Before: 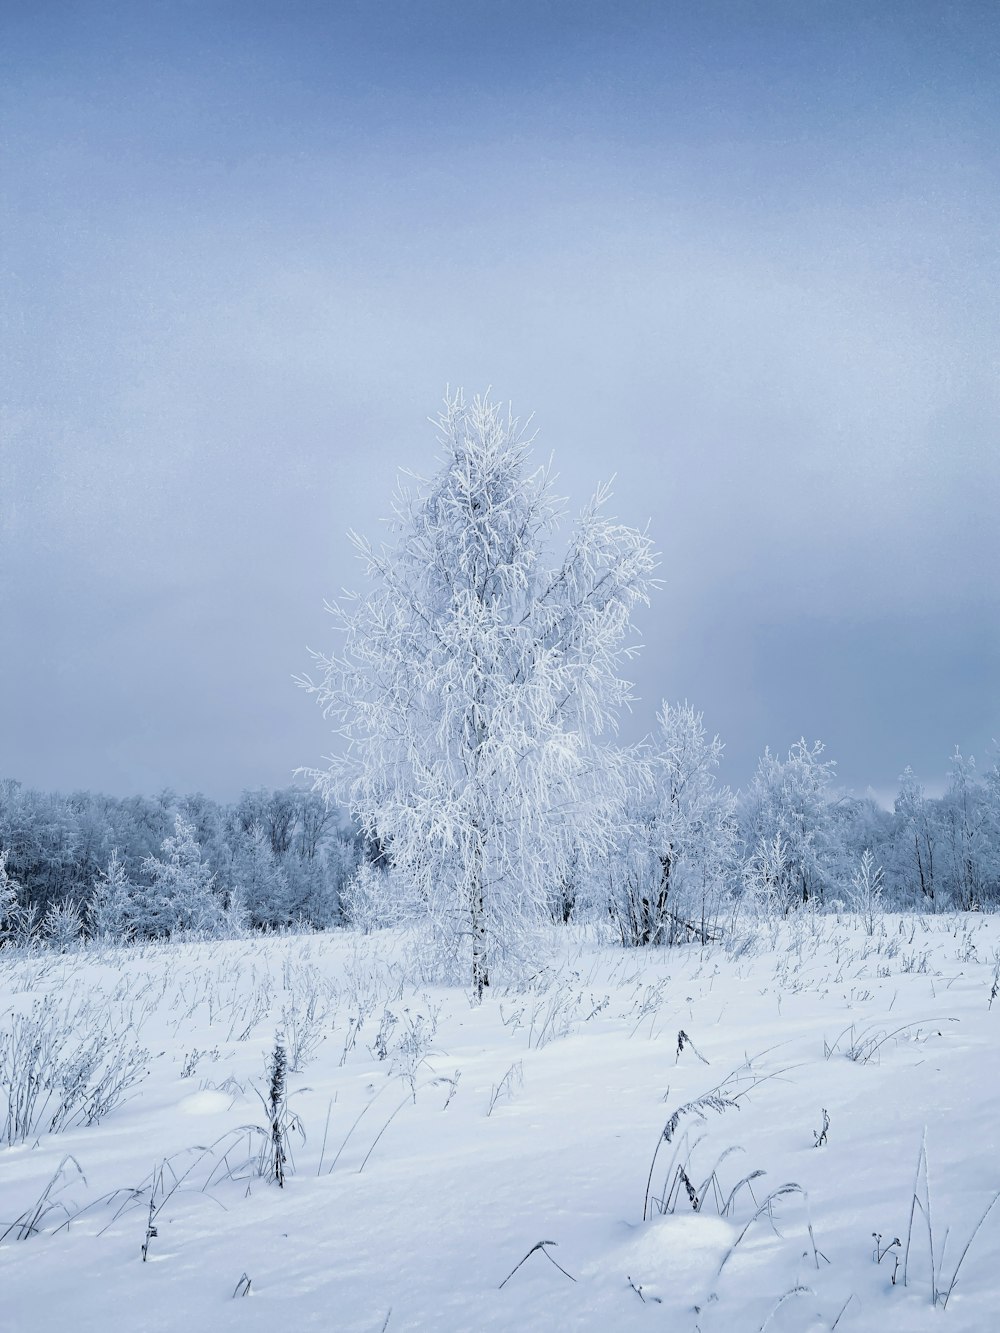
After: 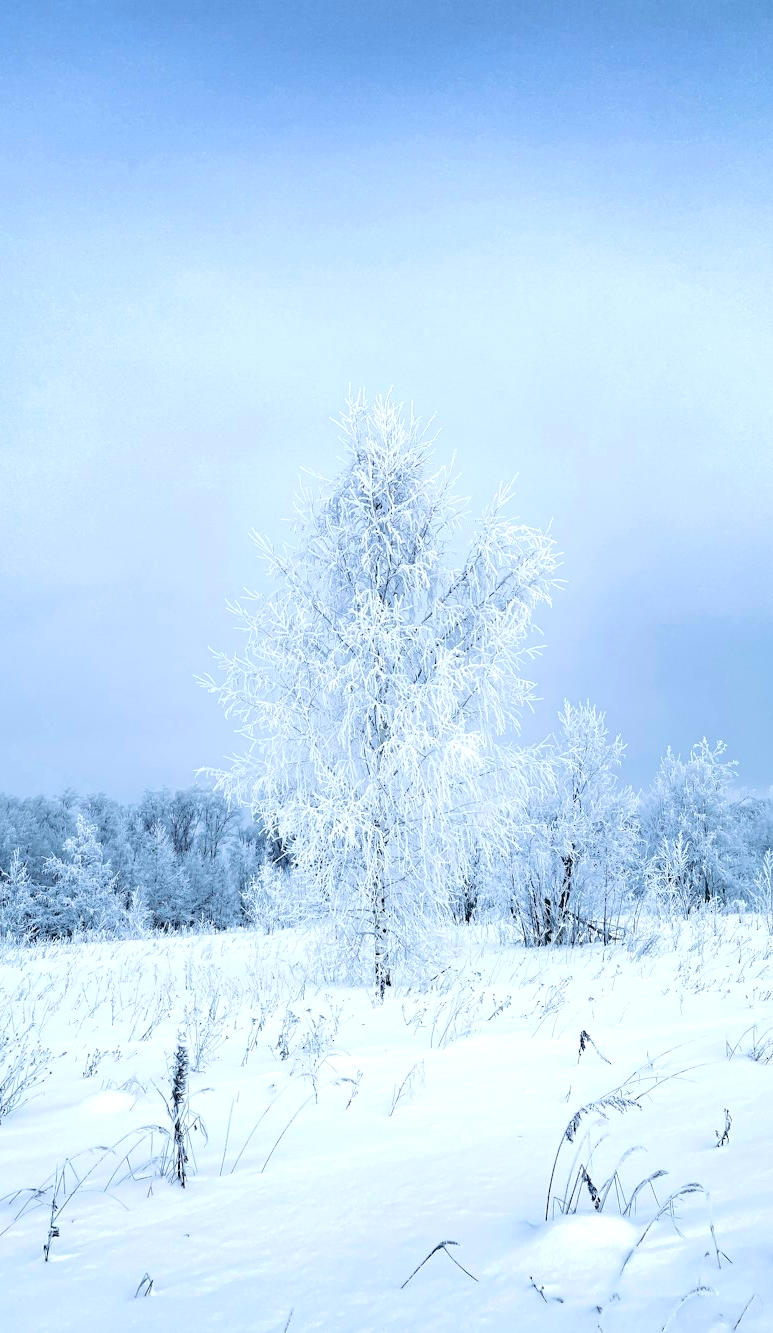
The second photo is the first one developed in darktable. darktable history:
contrast brightness saturation: contrast 0.098, brightness 0.037, saturation 0.094
crop: left 9.844%, right 12.805%
exposure: black level correction 0, exposure 0.5 EV, compensate highlight preservation false
tone equalizer: on, module defaults
